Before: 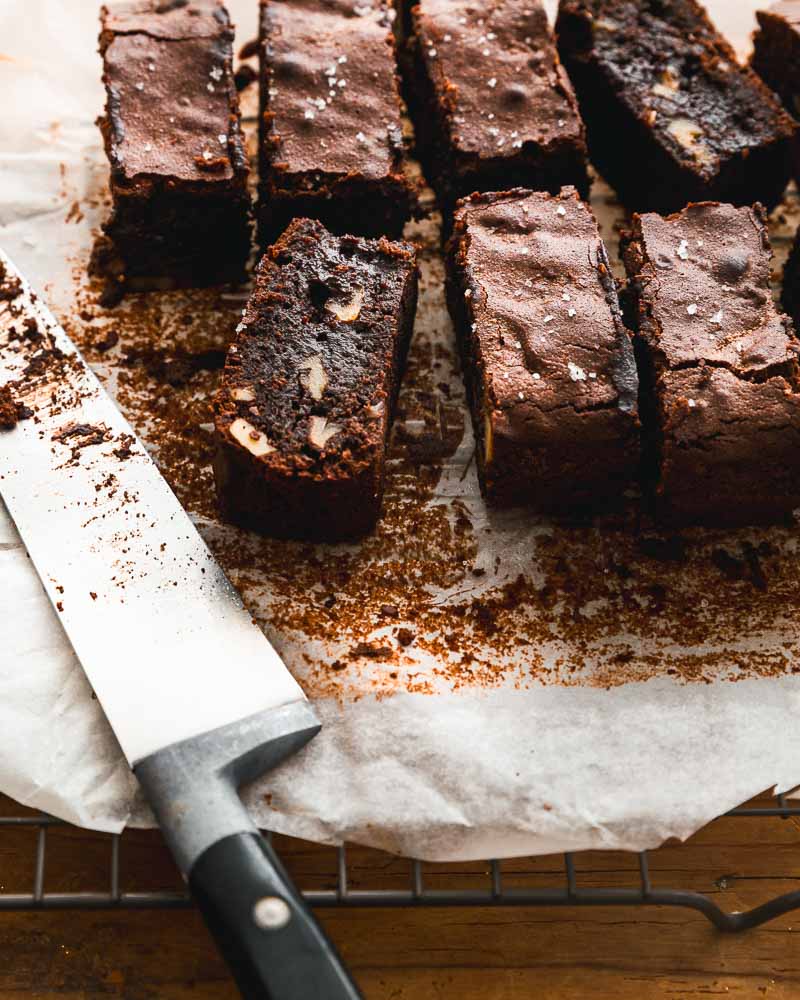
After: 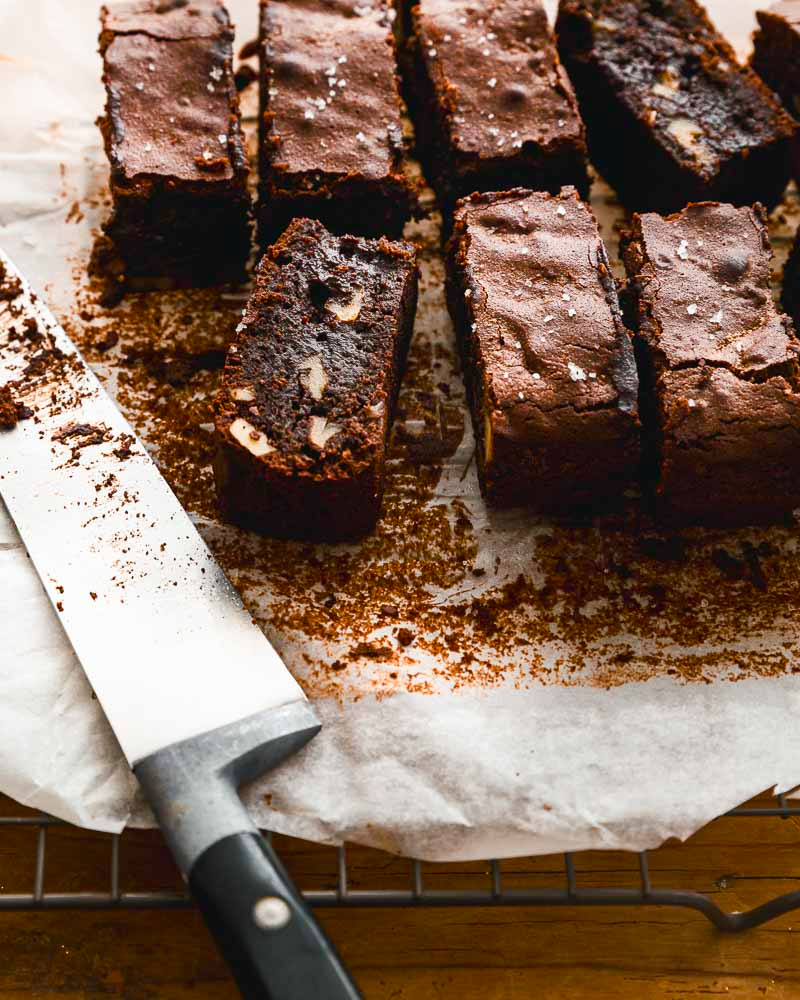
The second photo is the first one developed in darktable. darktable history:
color balance rgb: linear chroma grading › global chroma 15.584%, perceptual saturation grading › global saturation -0.111%, perceptual saturation grading › highlights -30.458%, perceptual saturation grading › shadows 20.416%, global vibrance 20%
